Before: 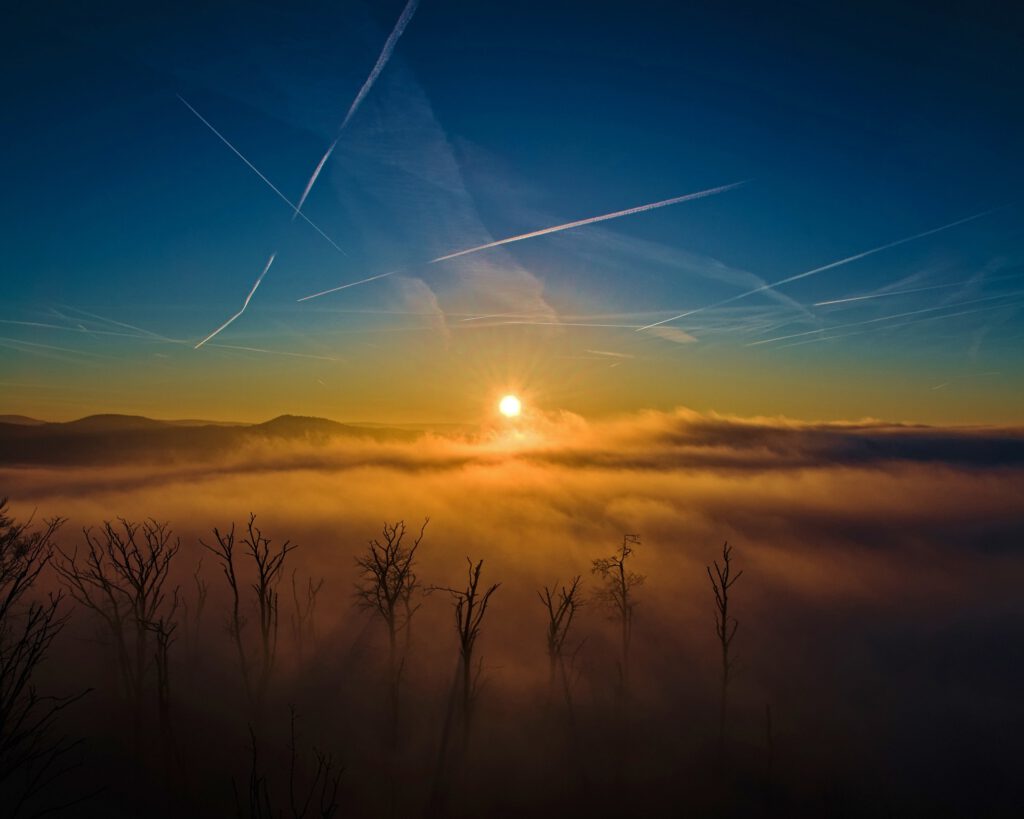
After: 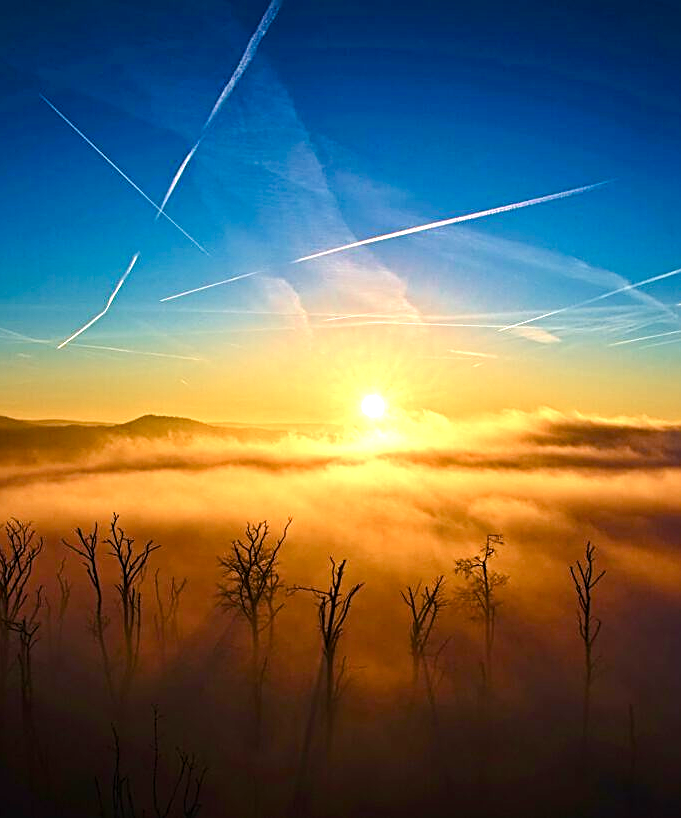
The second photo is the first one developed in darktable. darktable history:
exposure: black level correction 0, exposure 1.199 EV, compensate highlight preservation false
crop and rotate: left 13.465%, right 19.956%
sharpen: on, module defaults
color balance rgb: shadows lift › luminance -9.895%, highlights gain › chroma 0.72%, highlights gain › hue 57.11°, perceptual saturation grading › global saturation 14.16%, perceptual saturation grading › highlights -30.787%, perceptual saturation grading › shadows 50.647%, global vibrance 20%
tone equalizer: -8 EV -0.45 EV, -7 EV -0.362 EV, -6 EV -0.304 EV, -5 EV -0.193 EV, -3 EV 0.255 EV, -2 EV 0.326 EV, -1 EV 0.365 EV, +0 EV 0.407 EV, edges refinement/feathering 500, mask exposure compensation -1.57 EV, preserve details no
